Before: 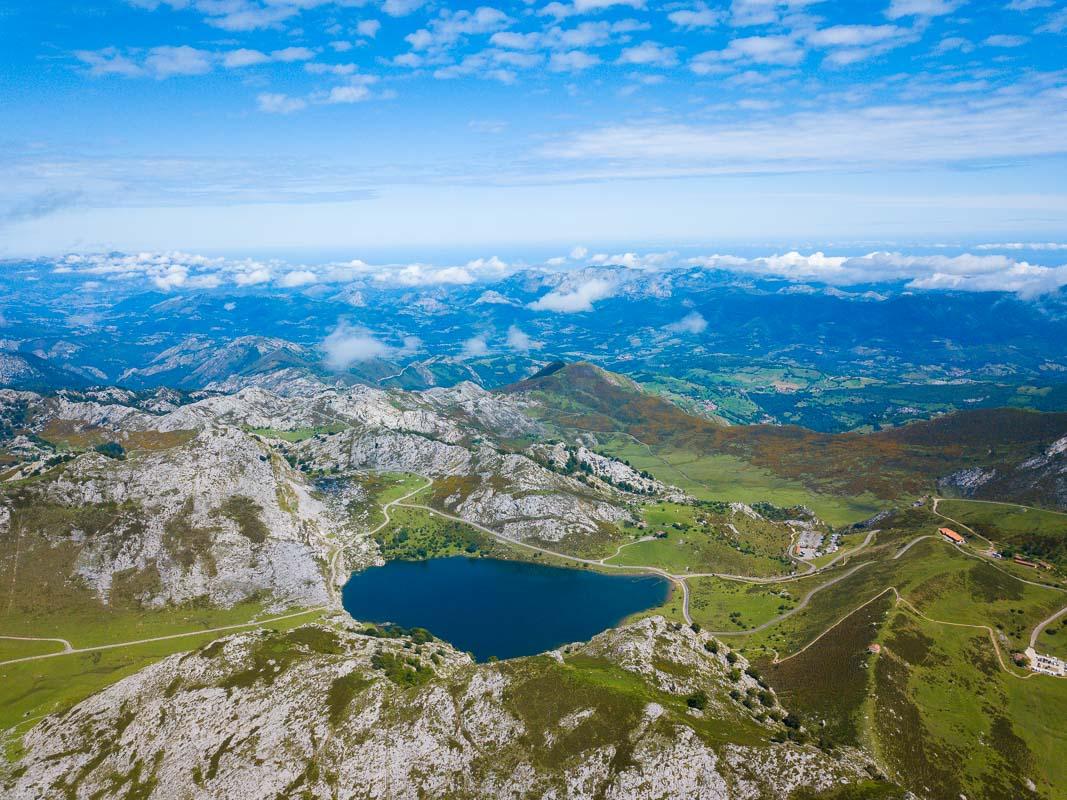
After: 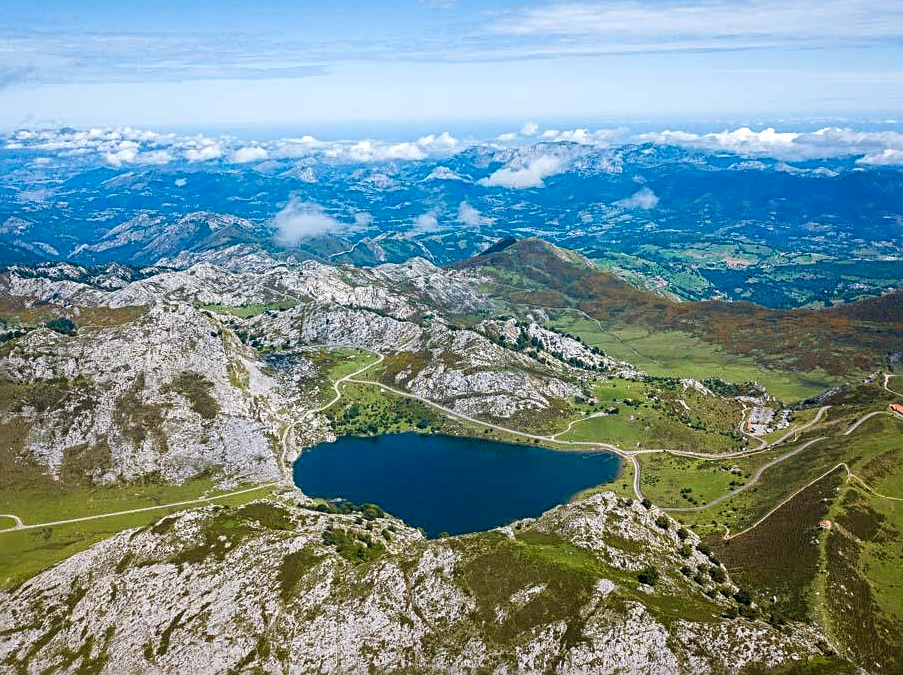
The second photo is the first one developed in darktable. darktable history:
crop and rotate: left 4.638%, top 15.53%, right 10.707%
sharpen: radius 3.126
local contrast: on, module defaults
